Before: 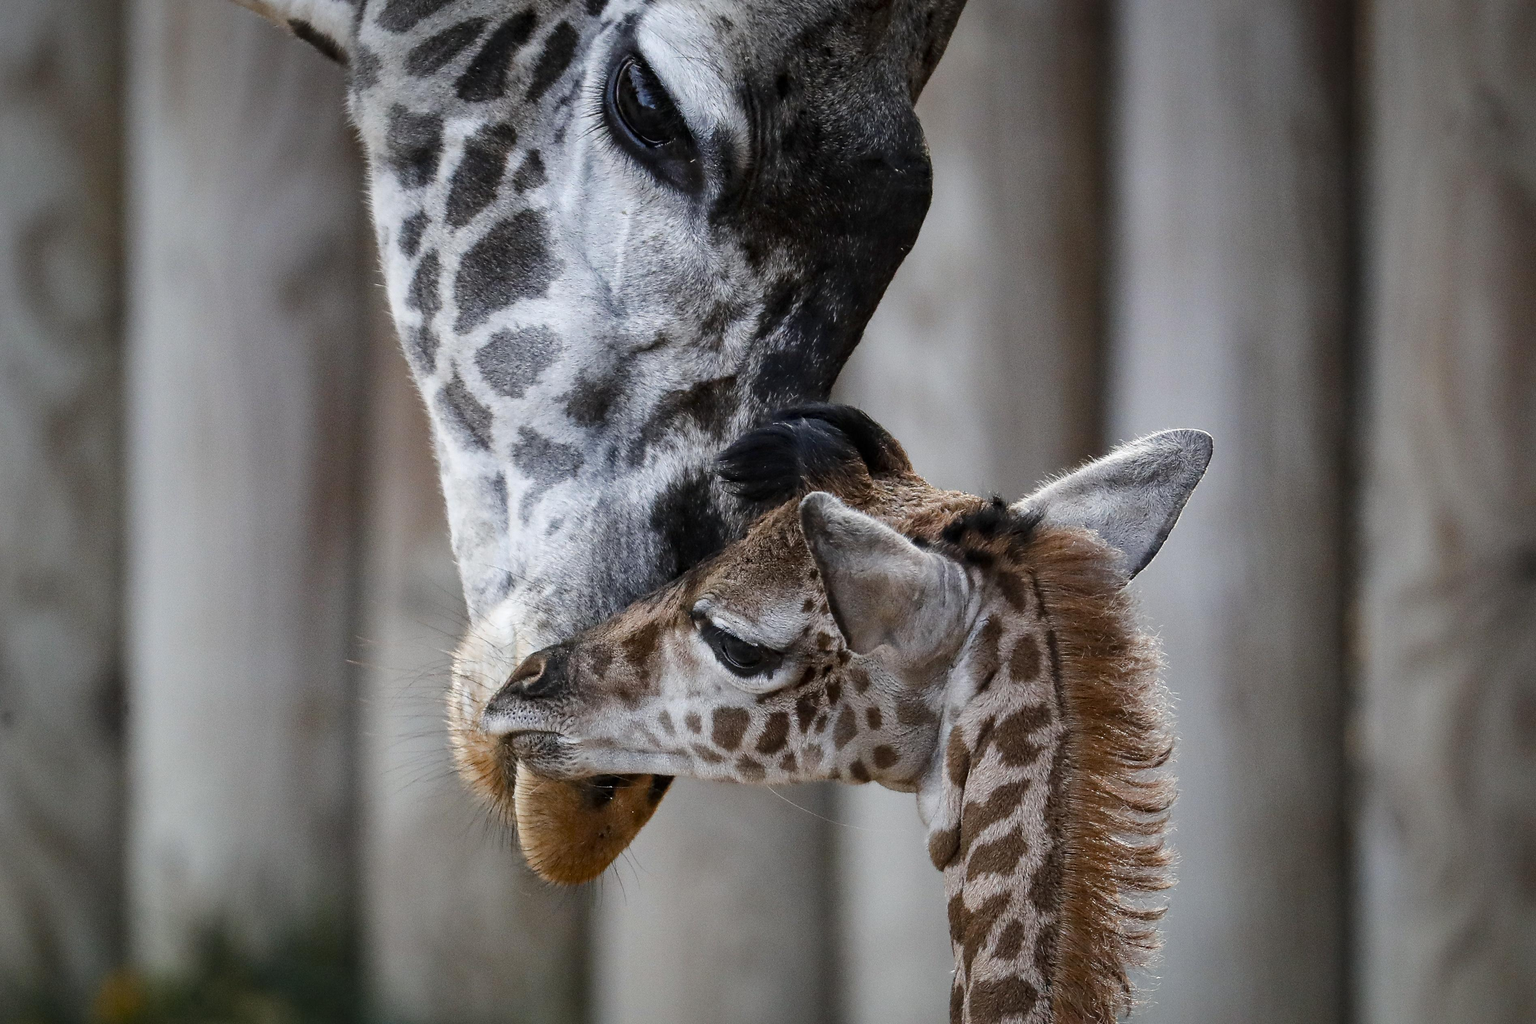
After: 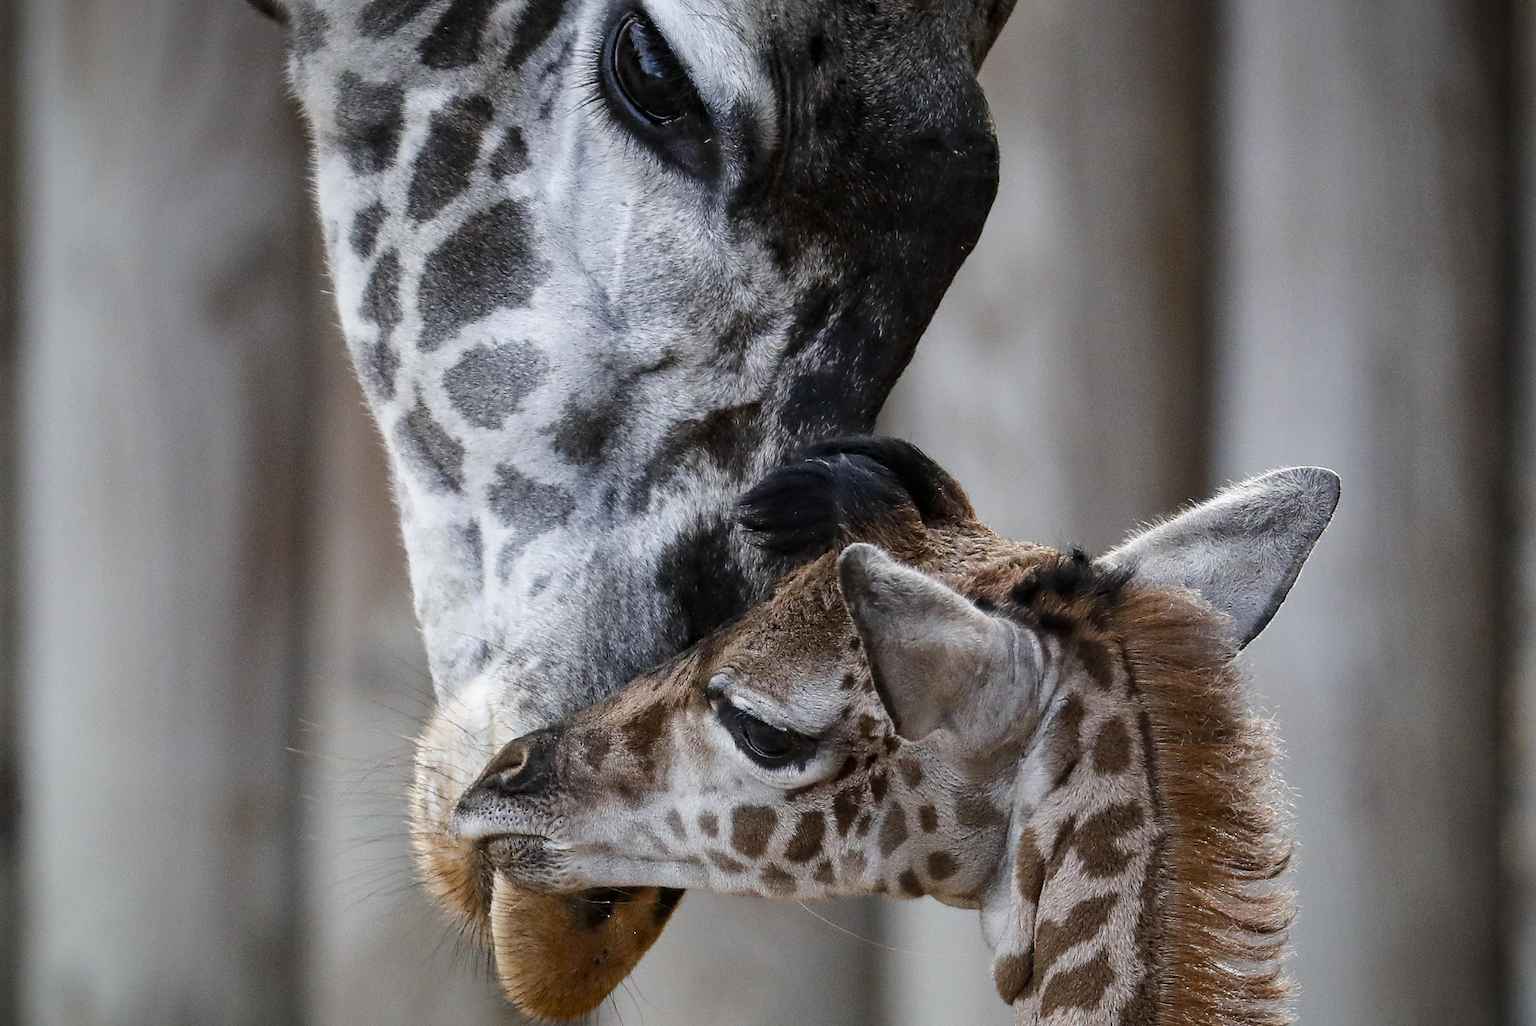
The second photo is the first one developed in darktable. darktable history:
vignetting: fall-off start 97.4%, fall-off radius 79.38%, width/height ratio 1.111, unbound false
crop and rotate: left 7.23%, top 4.47%, right 10.55%, bottom 13.075%
